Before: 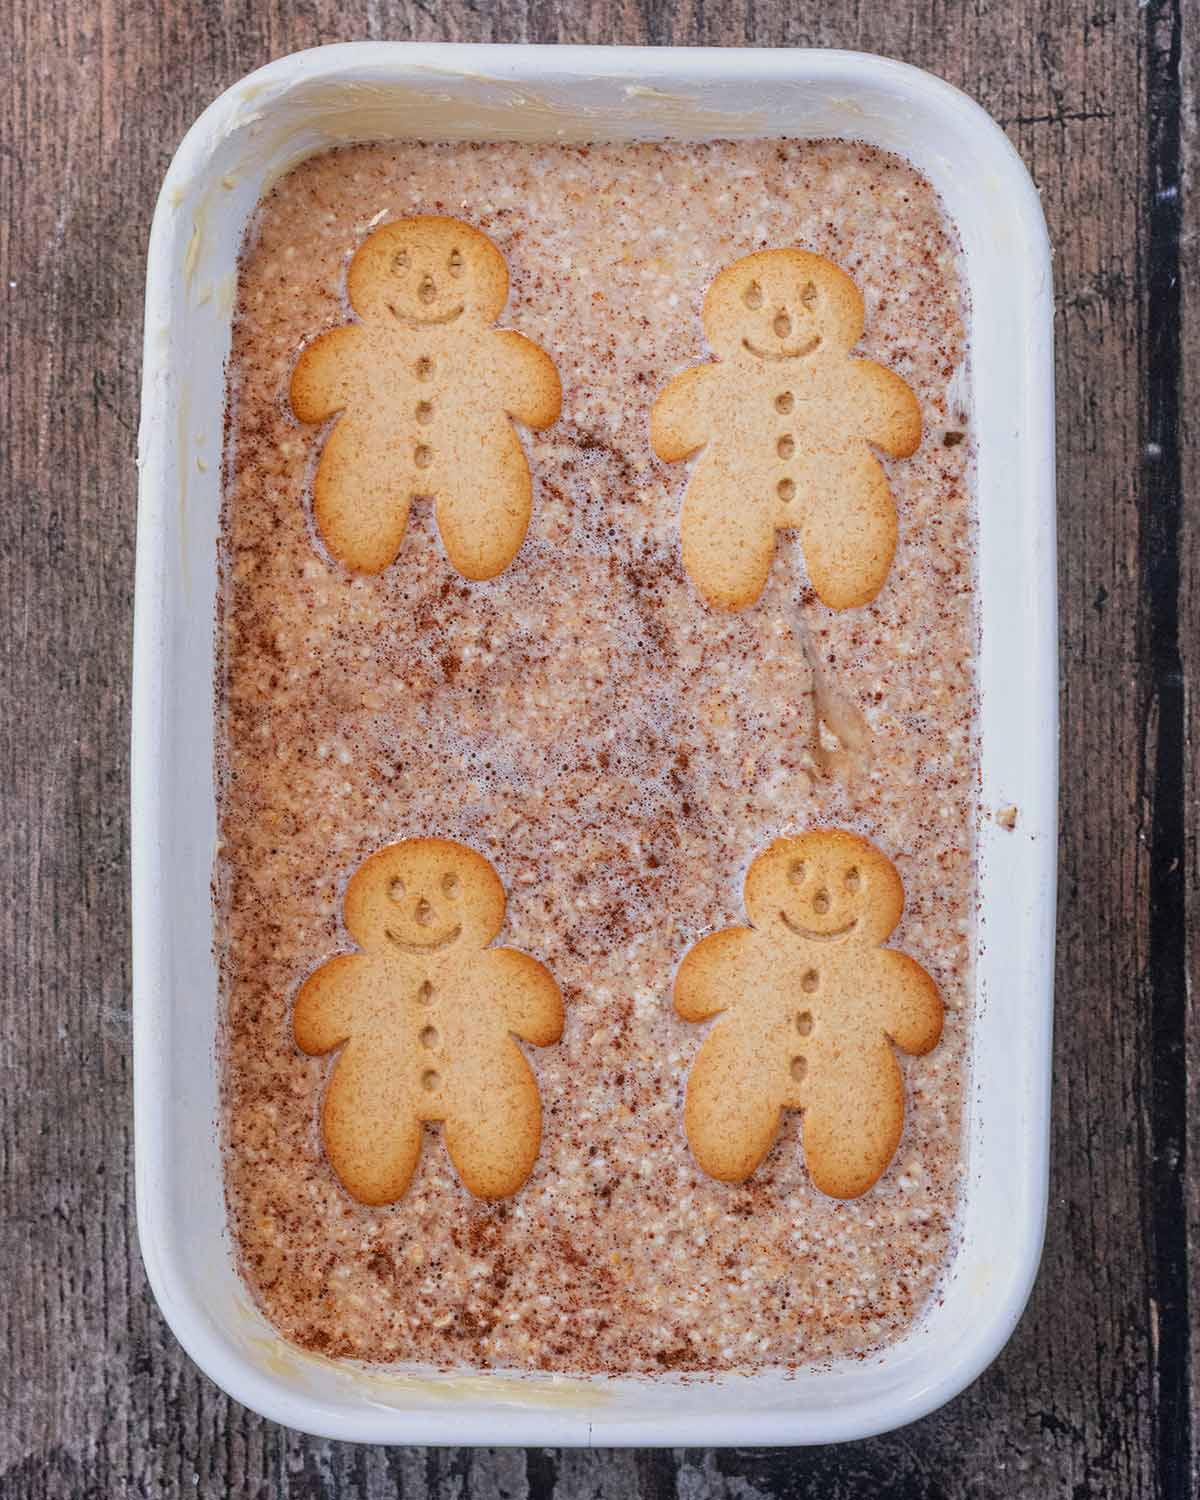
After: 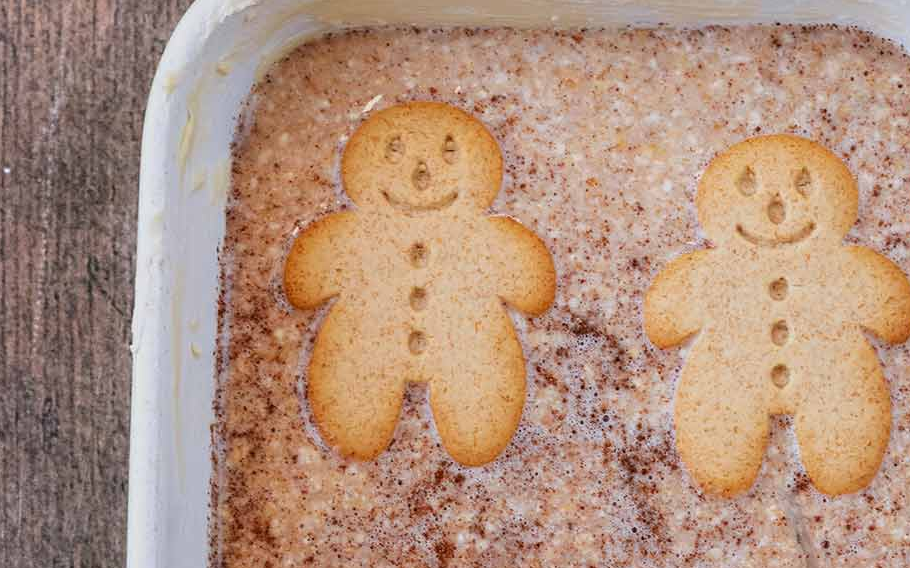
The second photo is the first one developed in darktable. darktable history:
crop: left 0.563%, top 7.649%, right 23.533%, bottom 54.438%
